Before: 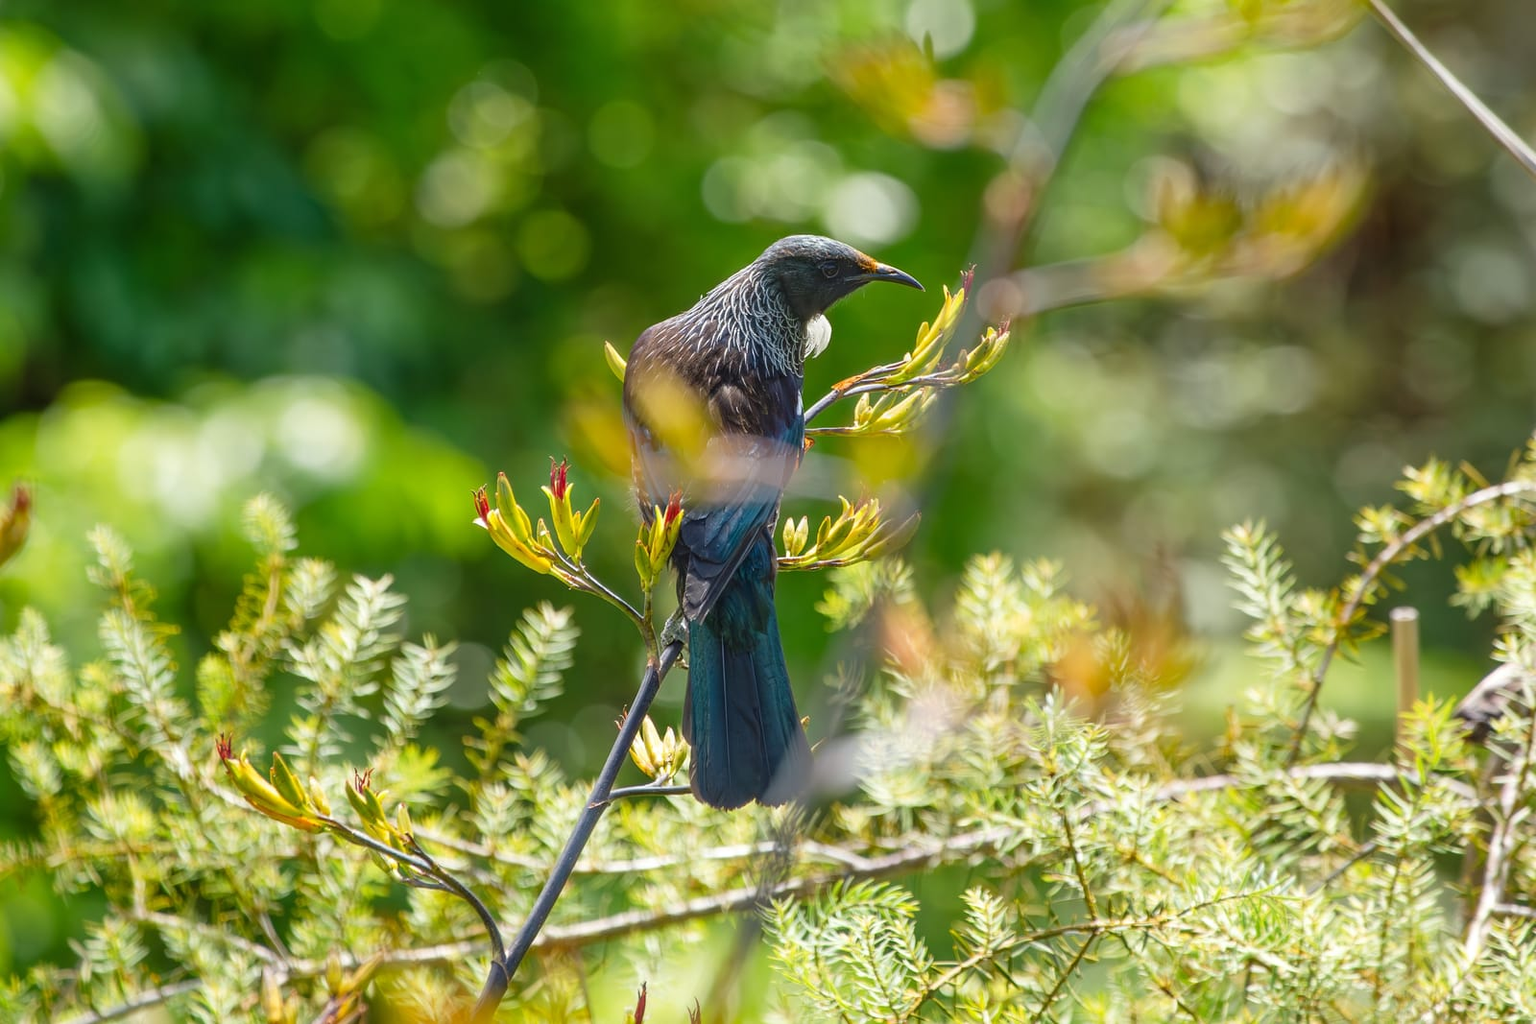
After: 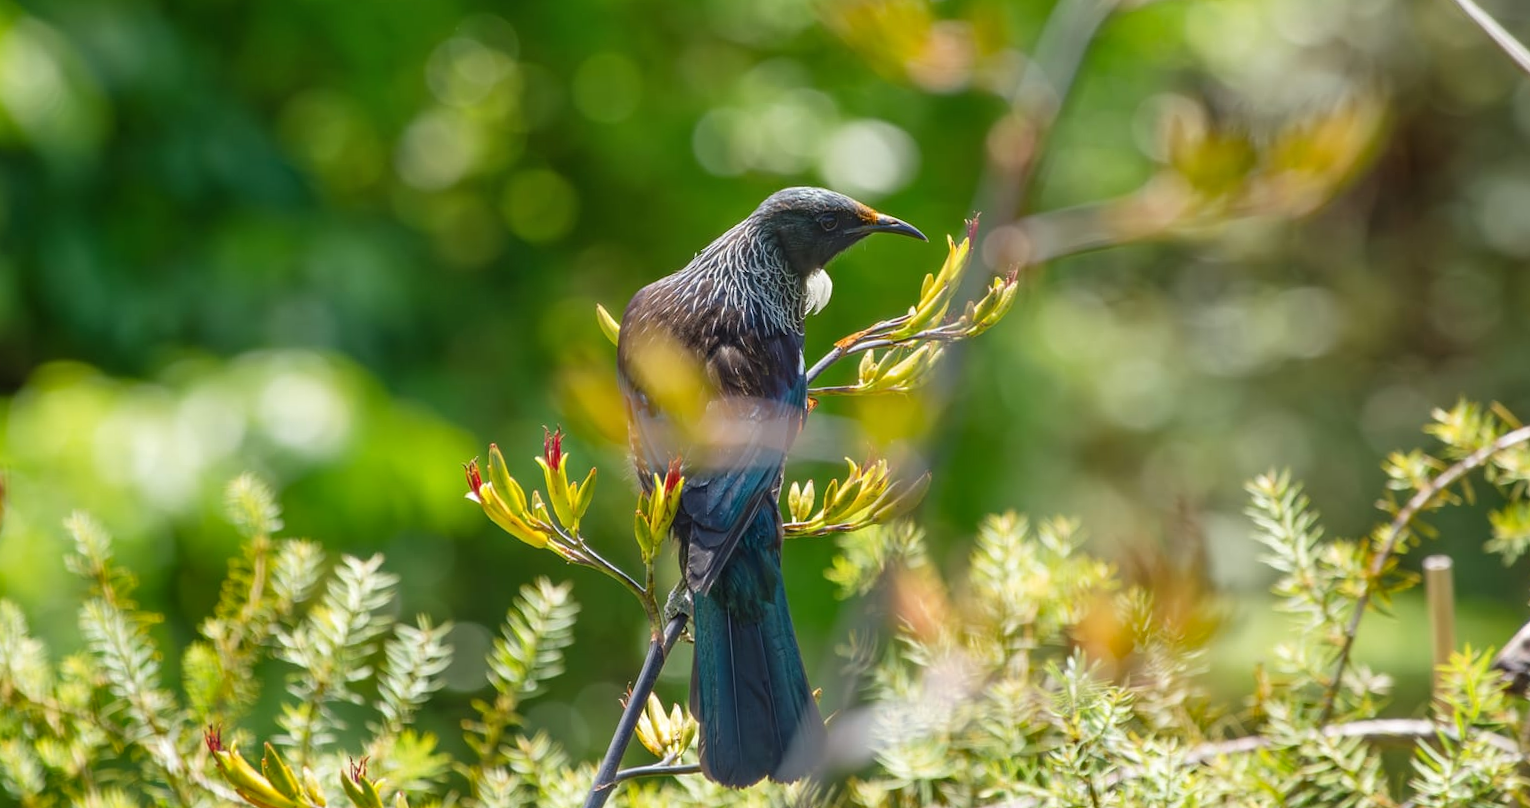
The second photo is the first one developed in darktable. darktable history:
crop: left 2.737%, top 7.287%, right 3.421%, bottom 20.179%
rotate and perspective: rotation -1.75°, automatic cropping off
shadows and highlights: shadows 20.91, highlights -35.45, soften with gaussian
